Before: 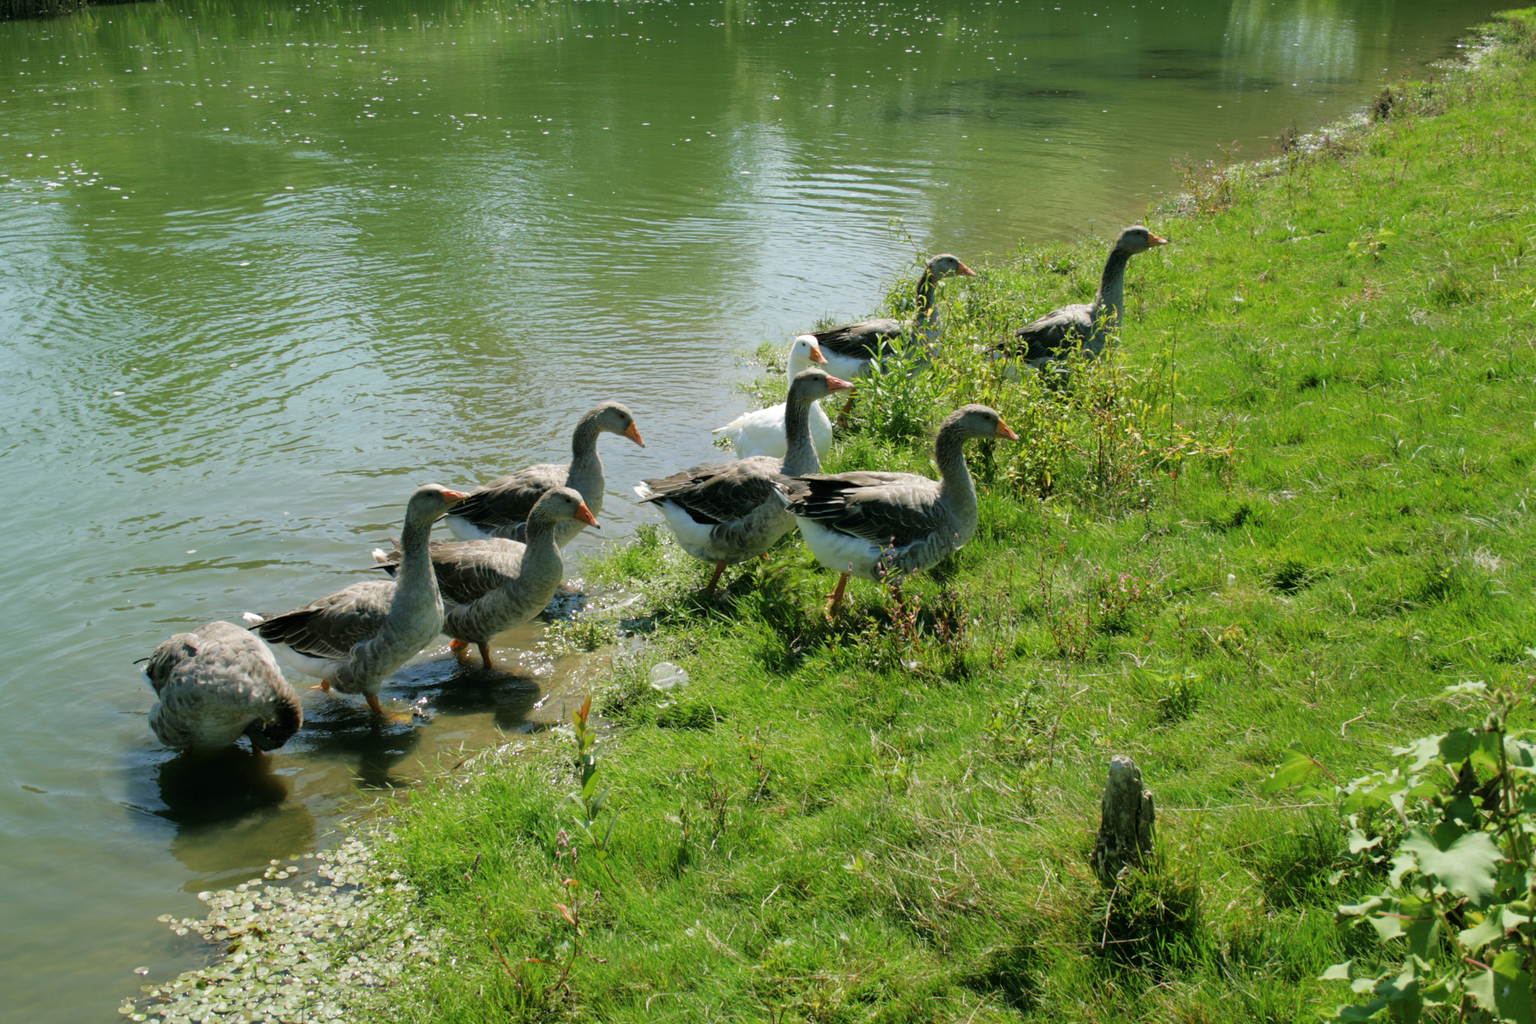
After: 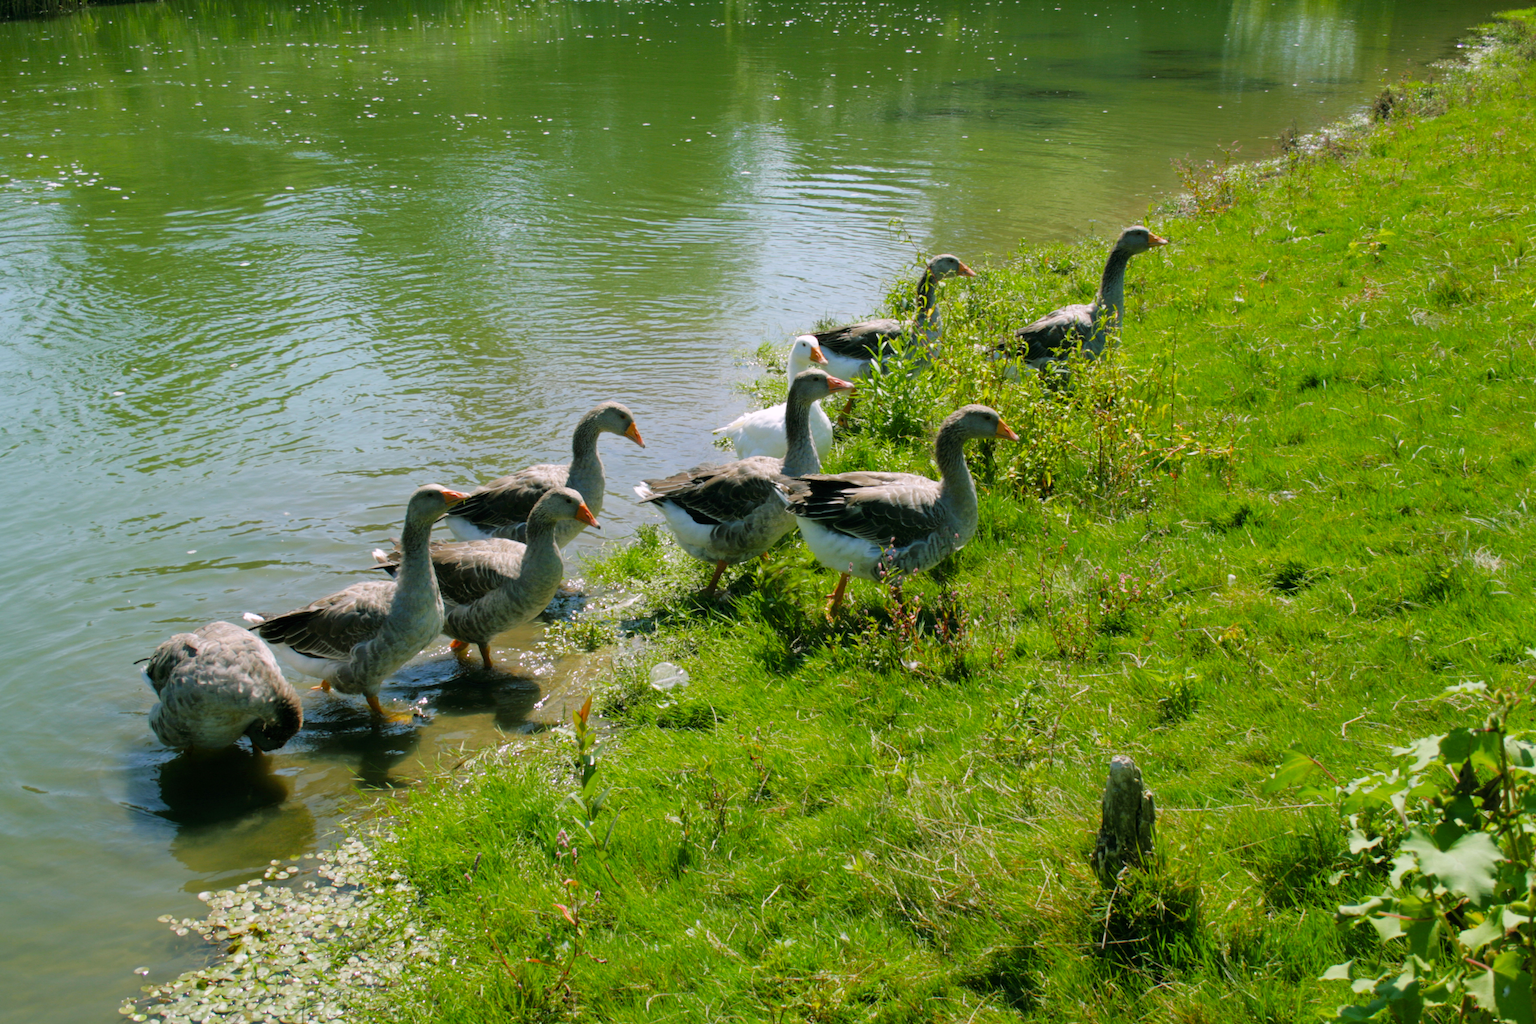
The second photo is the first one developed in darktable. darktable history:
color balance rgb: highlights gain › chroma 2.033%, highlights gain › hue 290.25°, perceptual saturation grading › global saturation 25.35%
